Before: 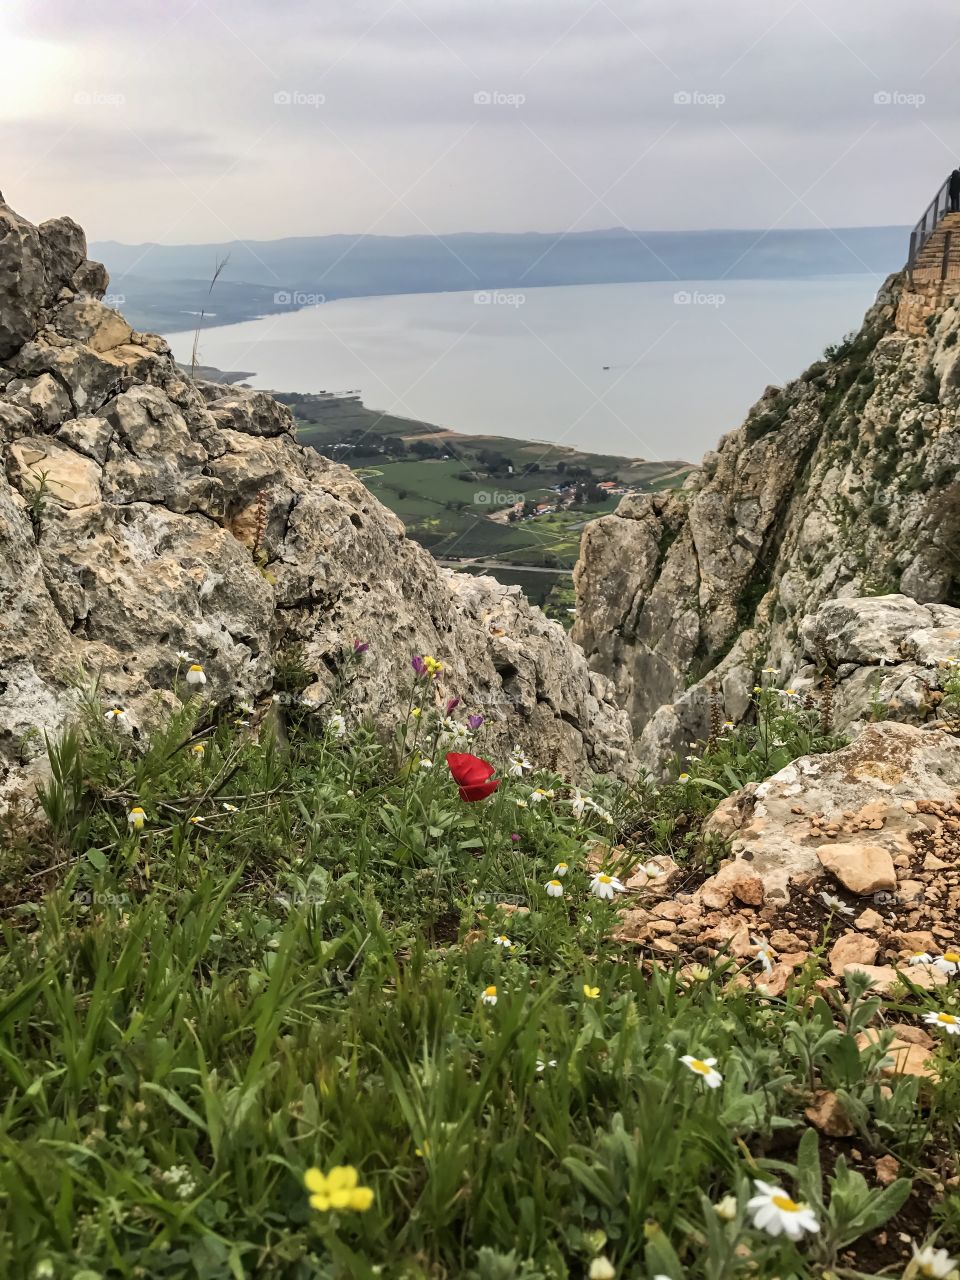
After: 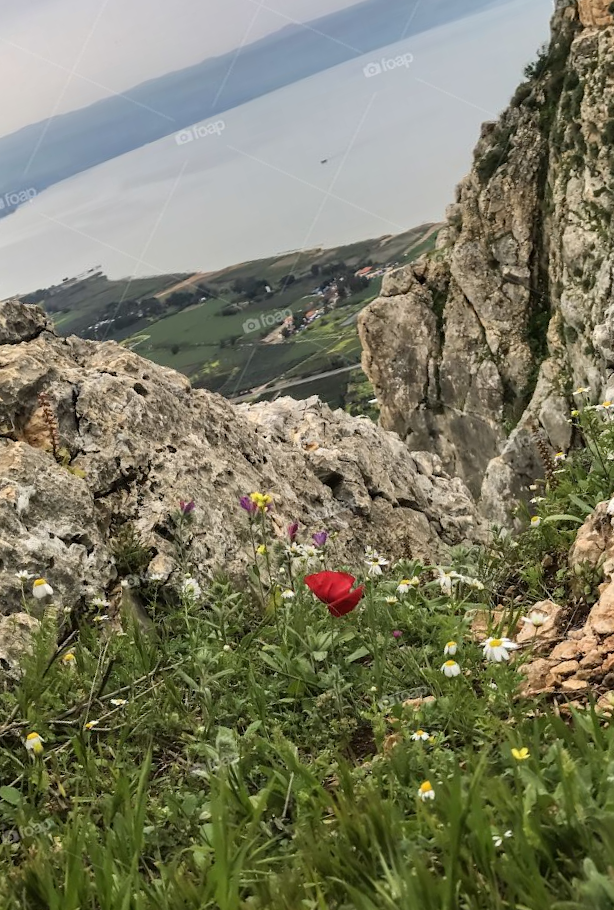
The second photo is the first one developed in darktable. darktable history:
crop and rotate: angle 19.73°, left 6.973%, right 3.91%, bottom 1.065%
